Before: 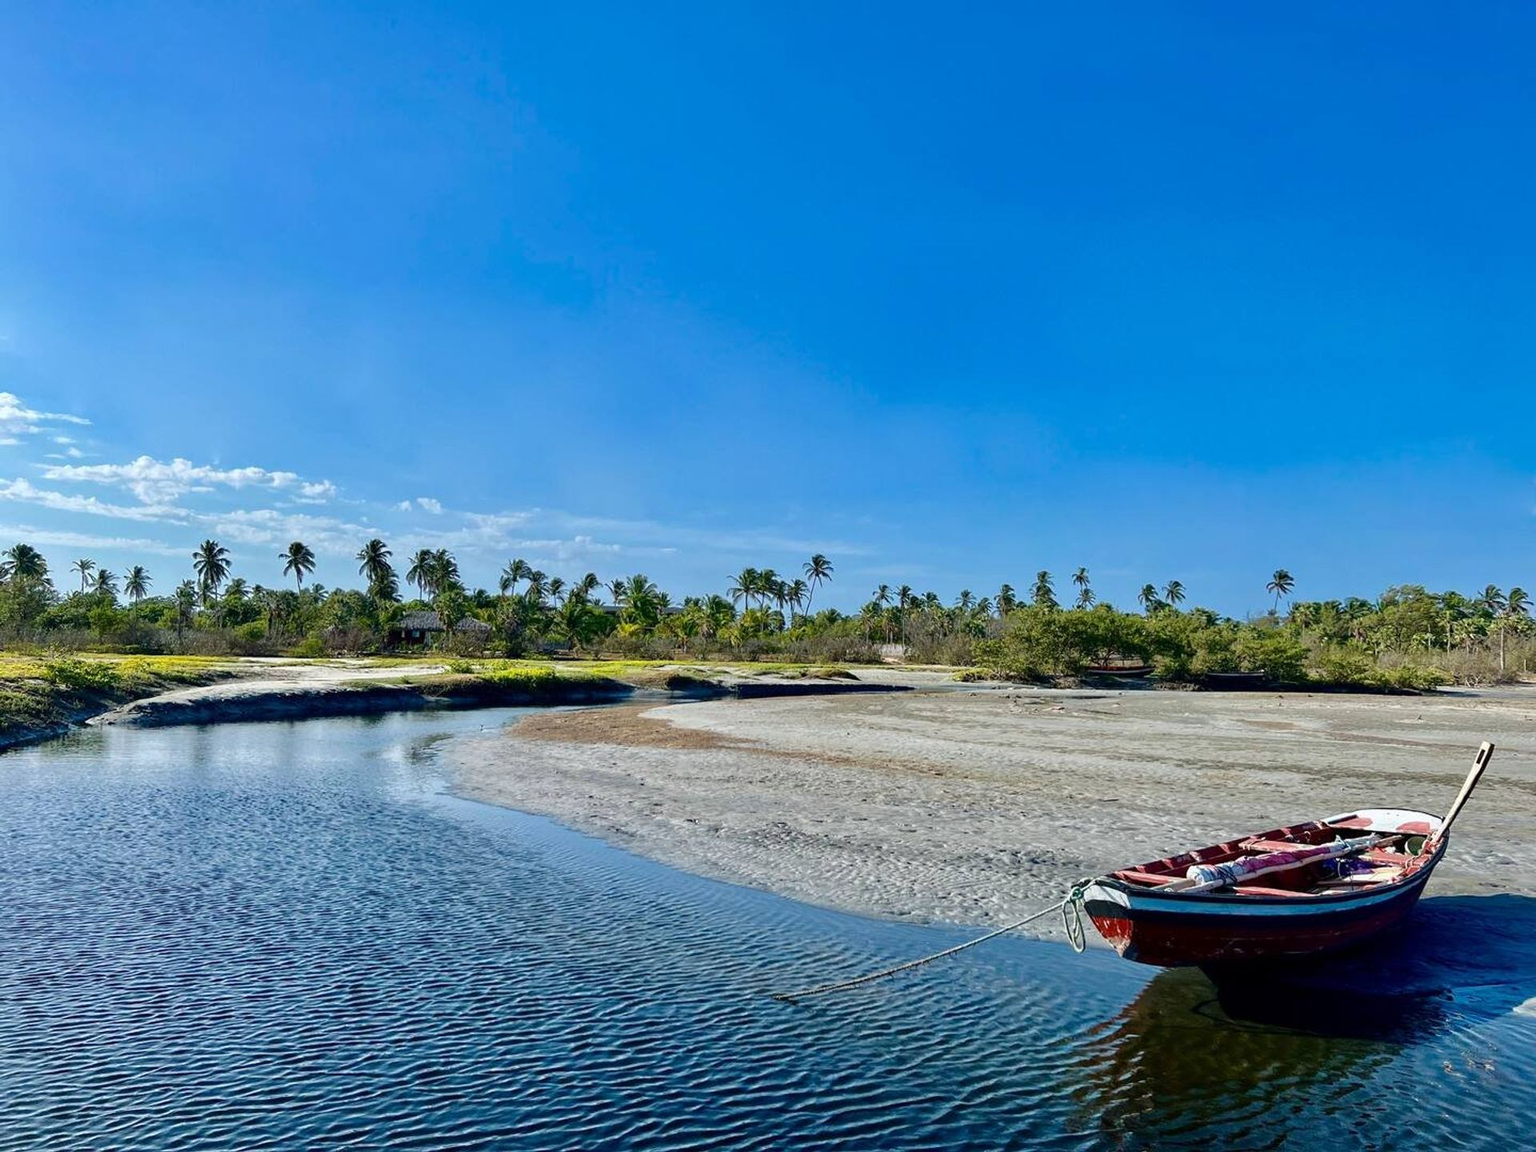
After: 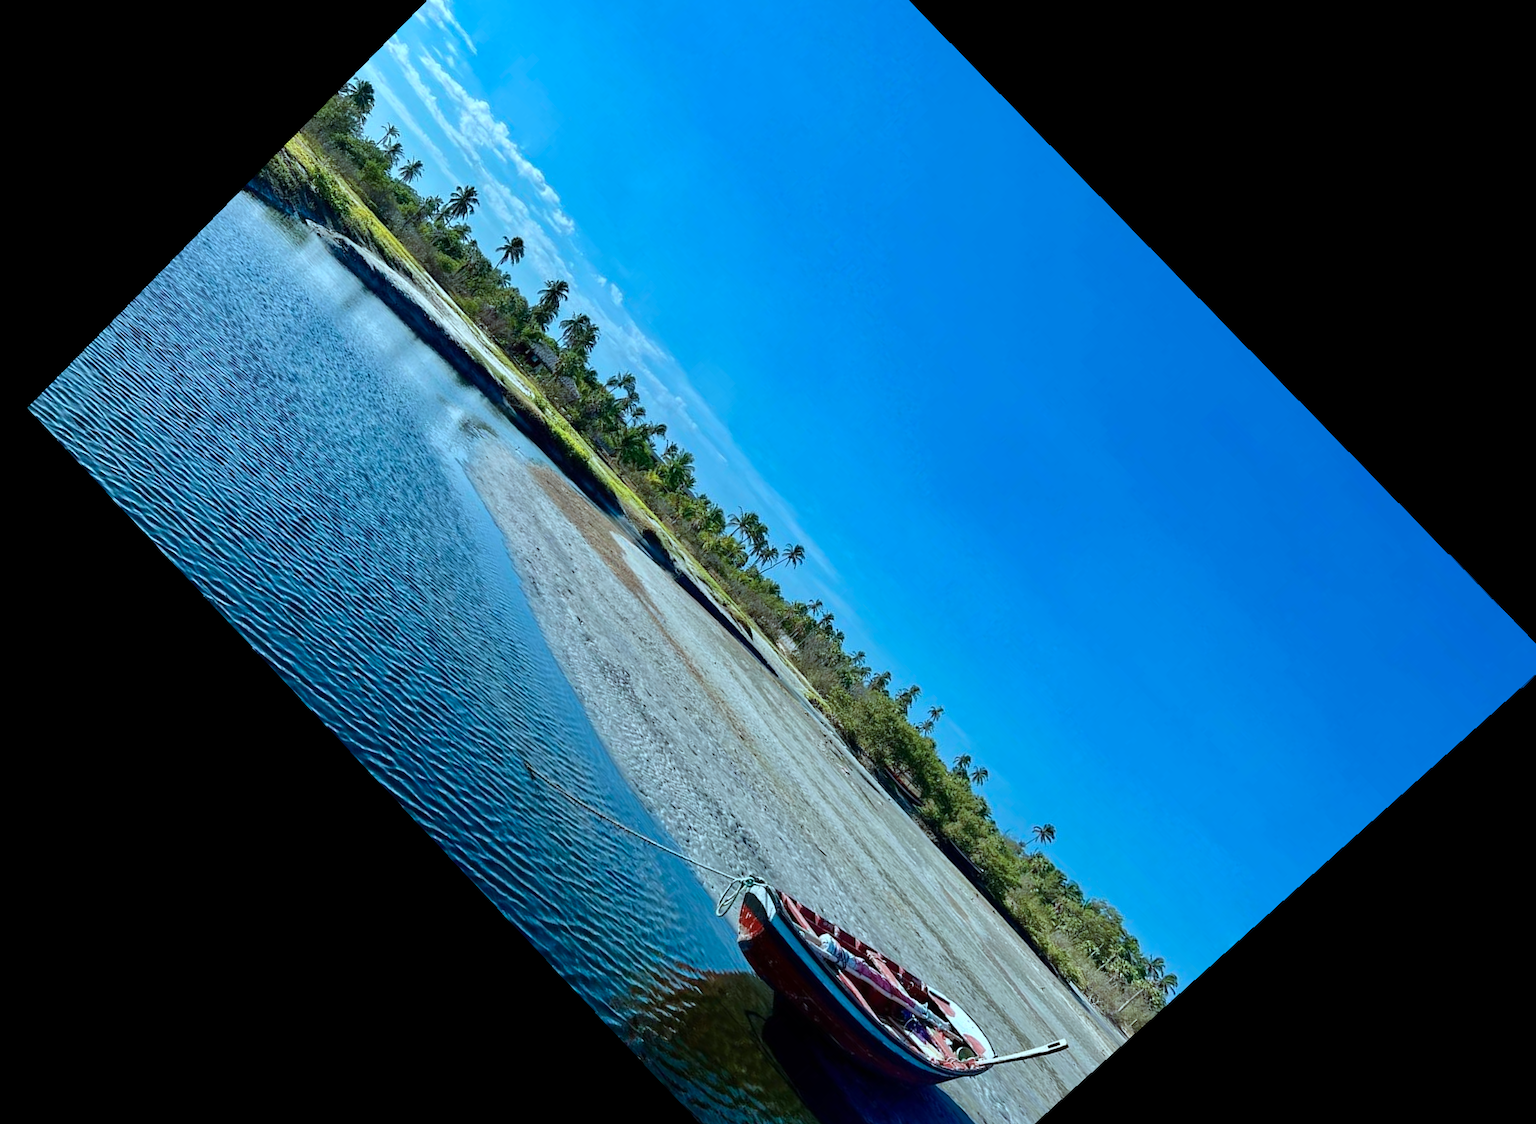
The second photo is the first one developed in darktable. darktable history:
rotate and perspective: lens shift (vertical) 0.048, lens shift (horizontal) -0.024, automatic cropping off
crop and rotate: angle -46.26°, top 16.234%, right 0.912%, bottom 11.704%
color correction: highlights a* -11.71, highlights b* -15.58
